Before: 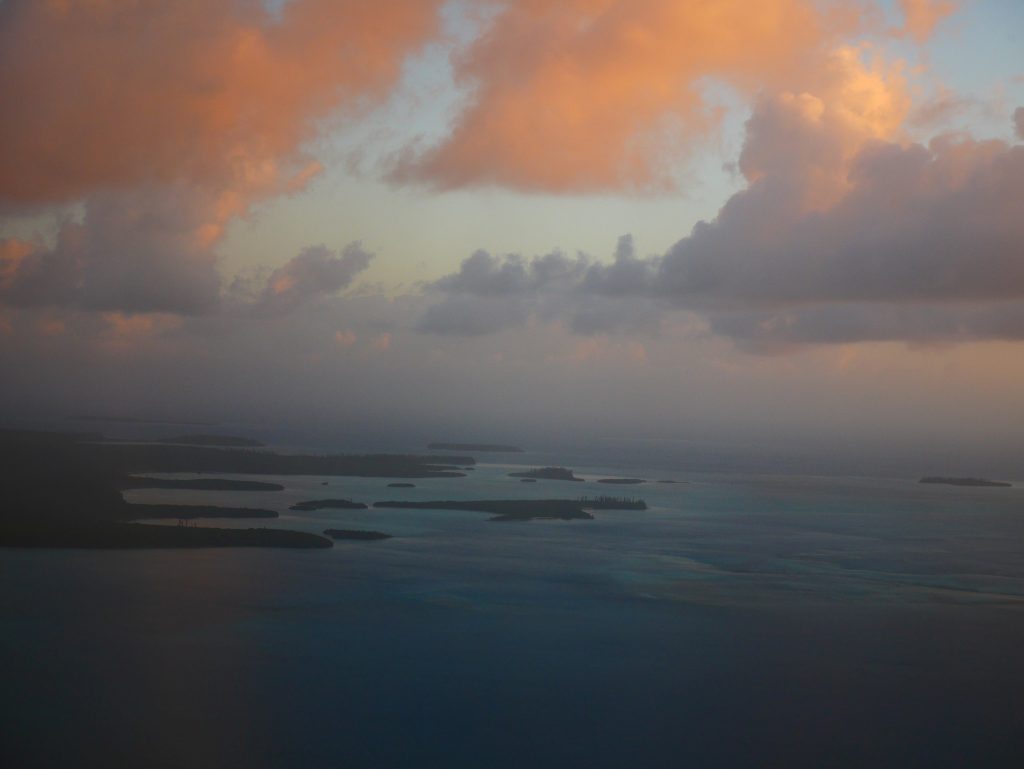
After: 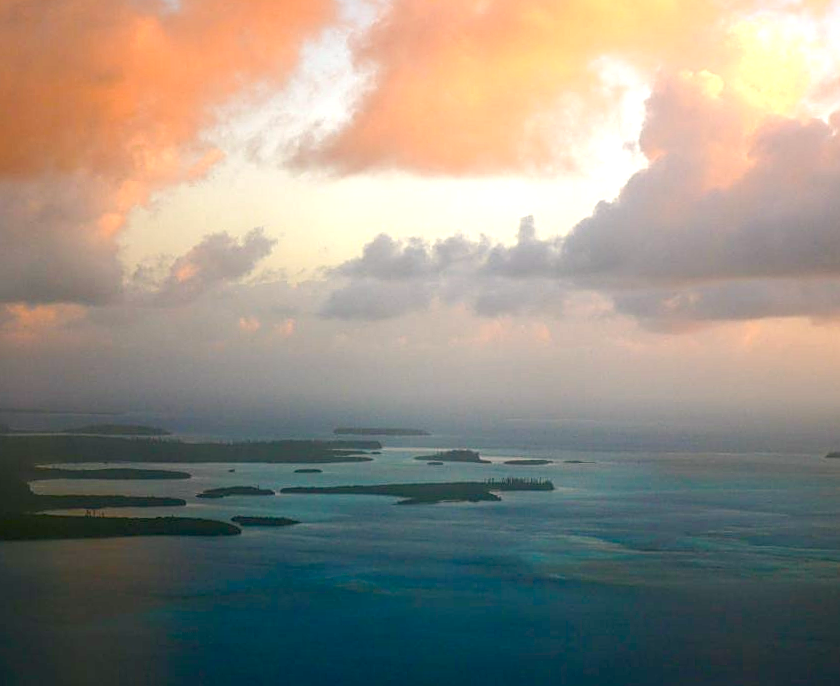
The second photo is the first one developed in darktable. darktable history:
color correction: highlights a* 4.02, highlights b* 4.98, shadows a* -7.55, shadows b* 4.98
crop: left 9.929%, top 3.475%, right 9.188%, bottom 9.529%
color balance rgb: shadows lift › luminance -9.41%, highlights gain › luminance 17.6%, global offset › luminance -1.45%, perceptual saturation grading › highlights -17.77%, perceptual saturation grading › mid-tones 33.1%, perceptual saturation grading › shadows 50.52%, global vibrance 24.22%
rotate and perspective: rotation -1.17°, automatic cropping off
exposure: black level correction 0, exposure 1 EV, compensate exposure bias true, compensate highlight preservation false
local contrast: on, module defaults
sharpen: on, module defaults
